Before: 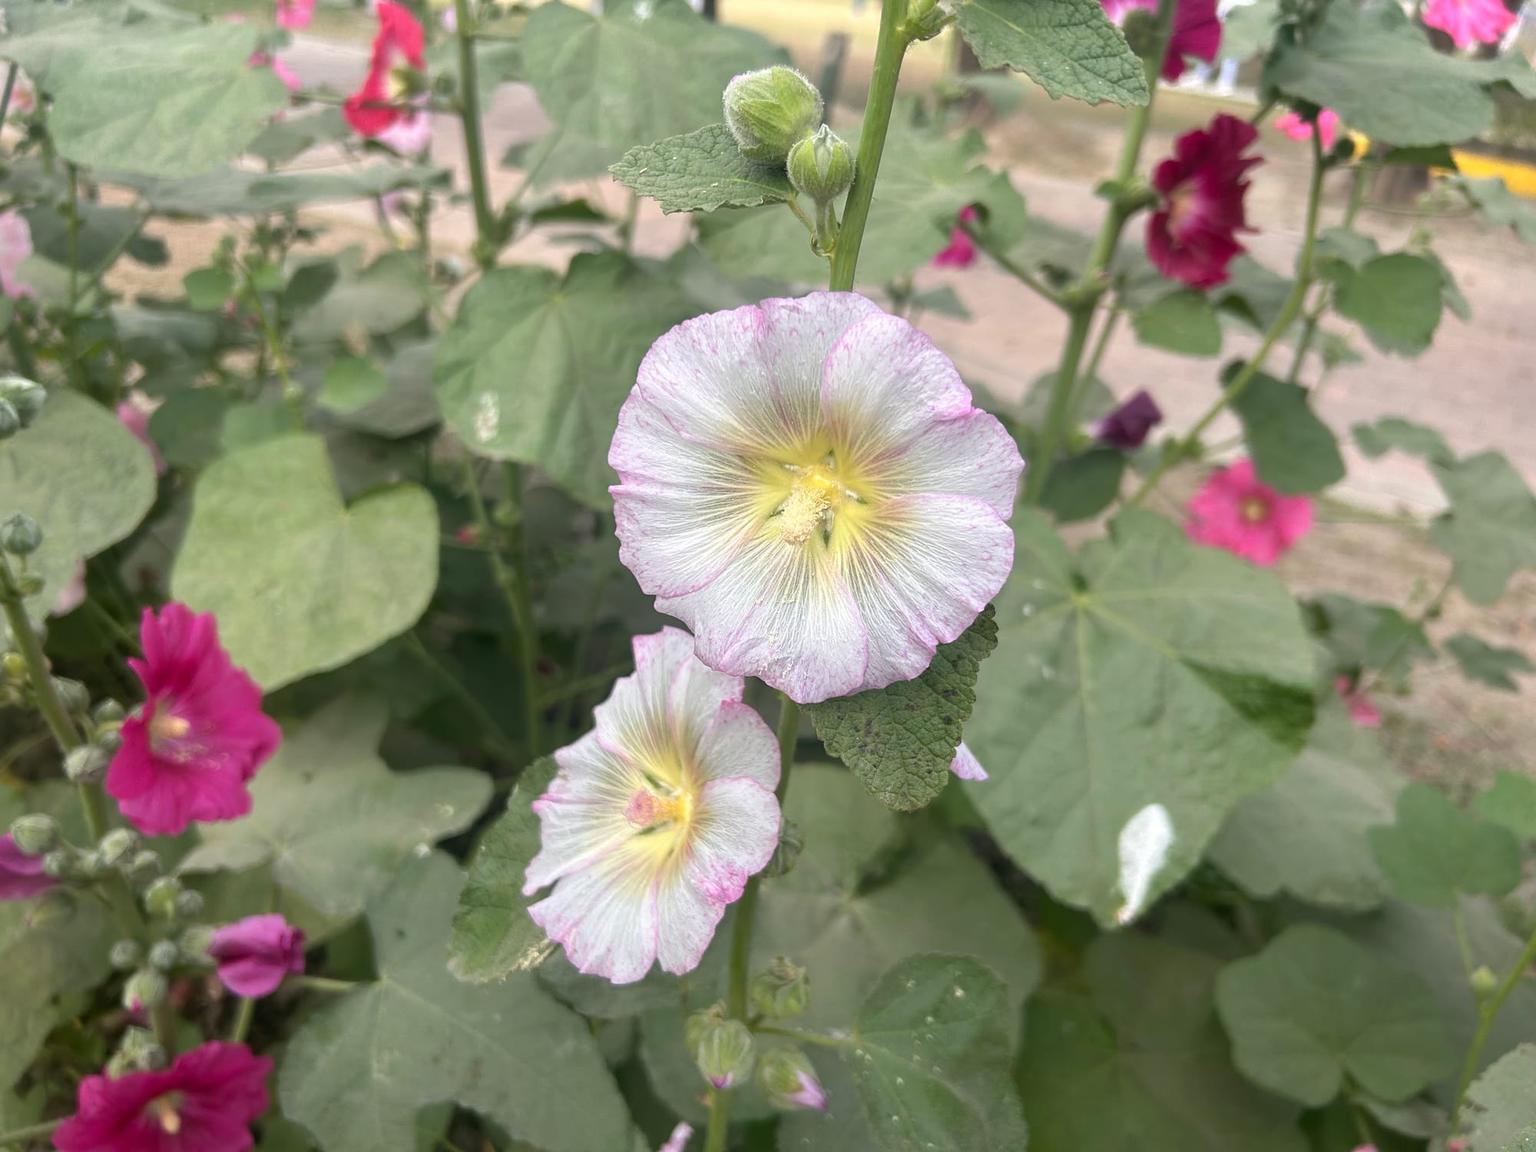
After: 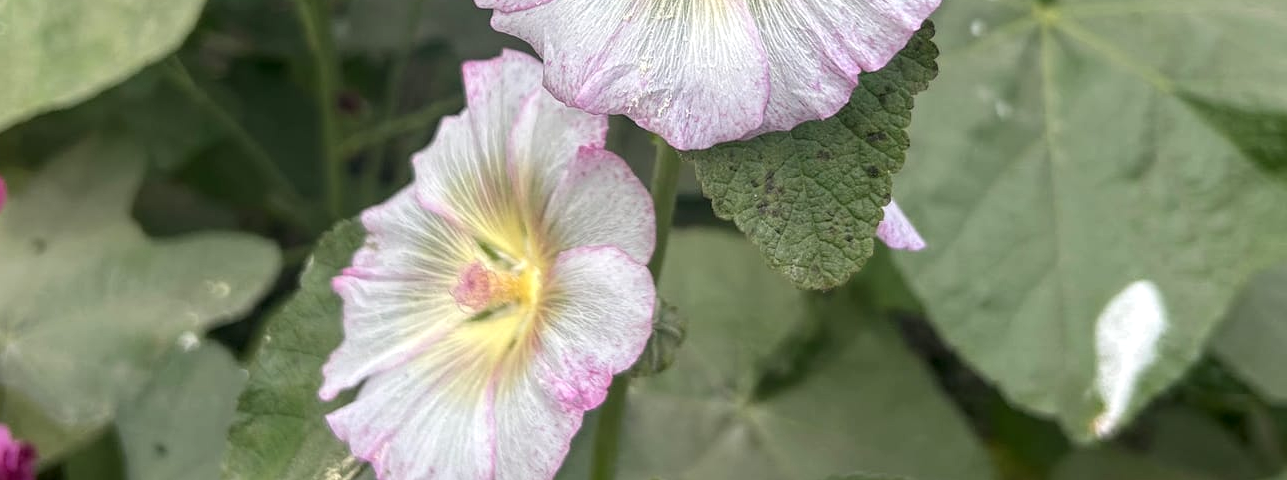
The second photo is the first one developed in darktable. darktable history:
local contrast: on, module defaults
tone equalizer: on, module defaults
crop: left 18.091%, top 51.13%, right 17.525%, bottom 16.85%
